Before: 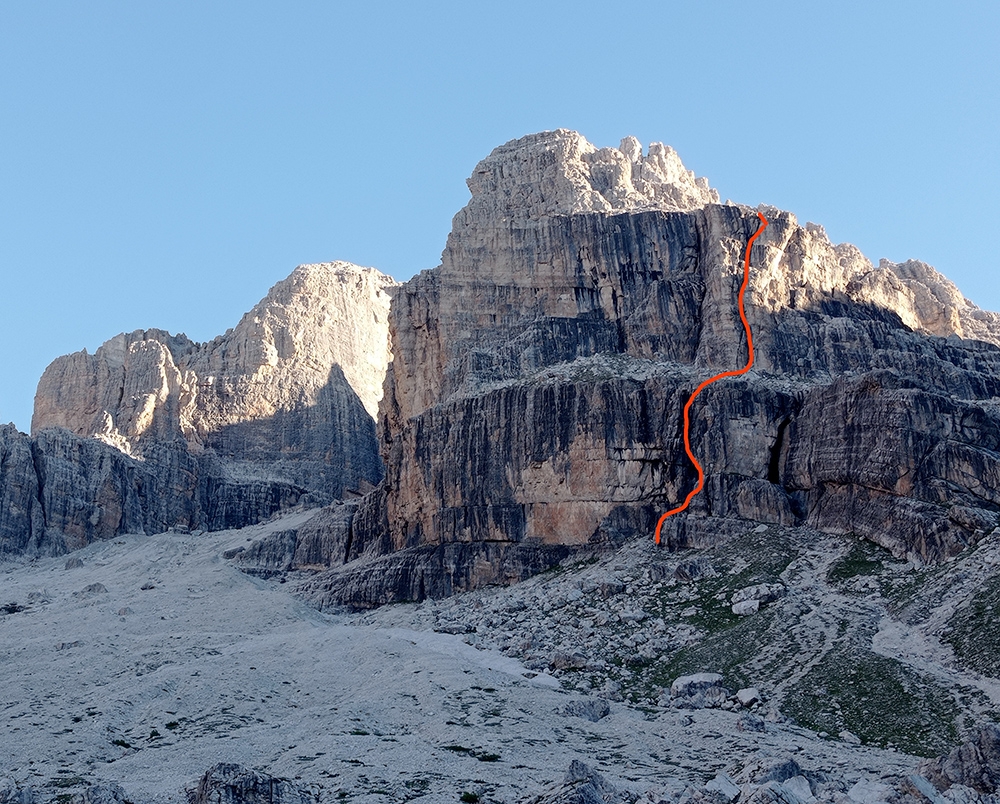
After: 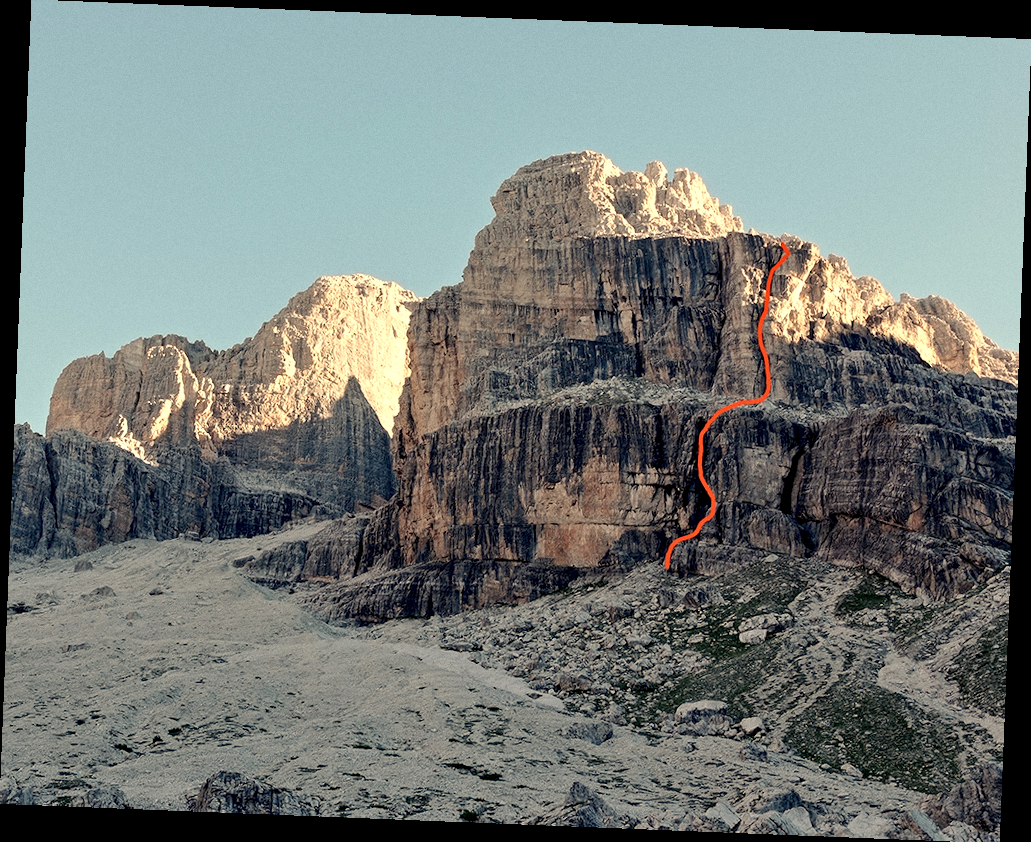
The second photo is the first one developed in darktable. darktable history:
contrast equalizer: y [[0.524, 0.538, 0.547, 0.548, 0.538, 0.524], [0.5 ×6], [0.5 ×6], [0 ×6], [0 ×6]]
grain: coarseness 0.09 ISO, strength 16.61%
white balance: red 1.123, blue 0.83
color balance: on, module defaults
rotate and perspective: rotation 2.27°, automatic cropping off
